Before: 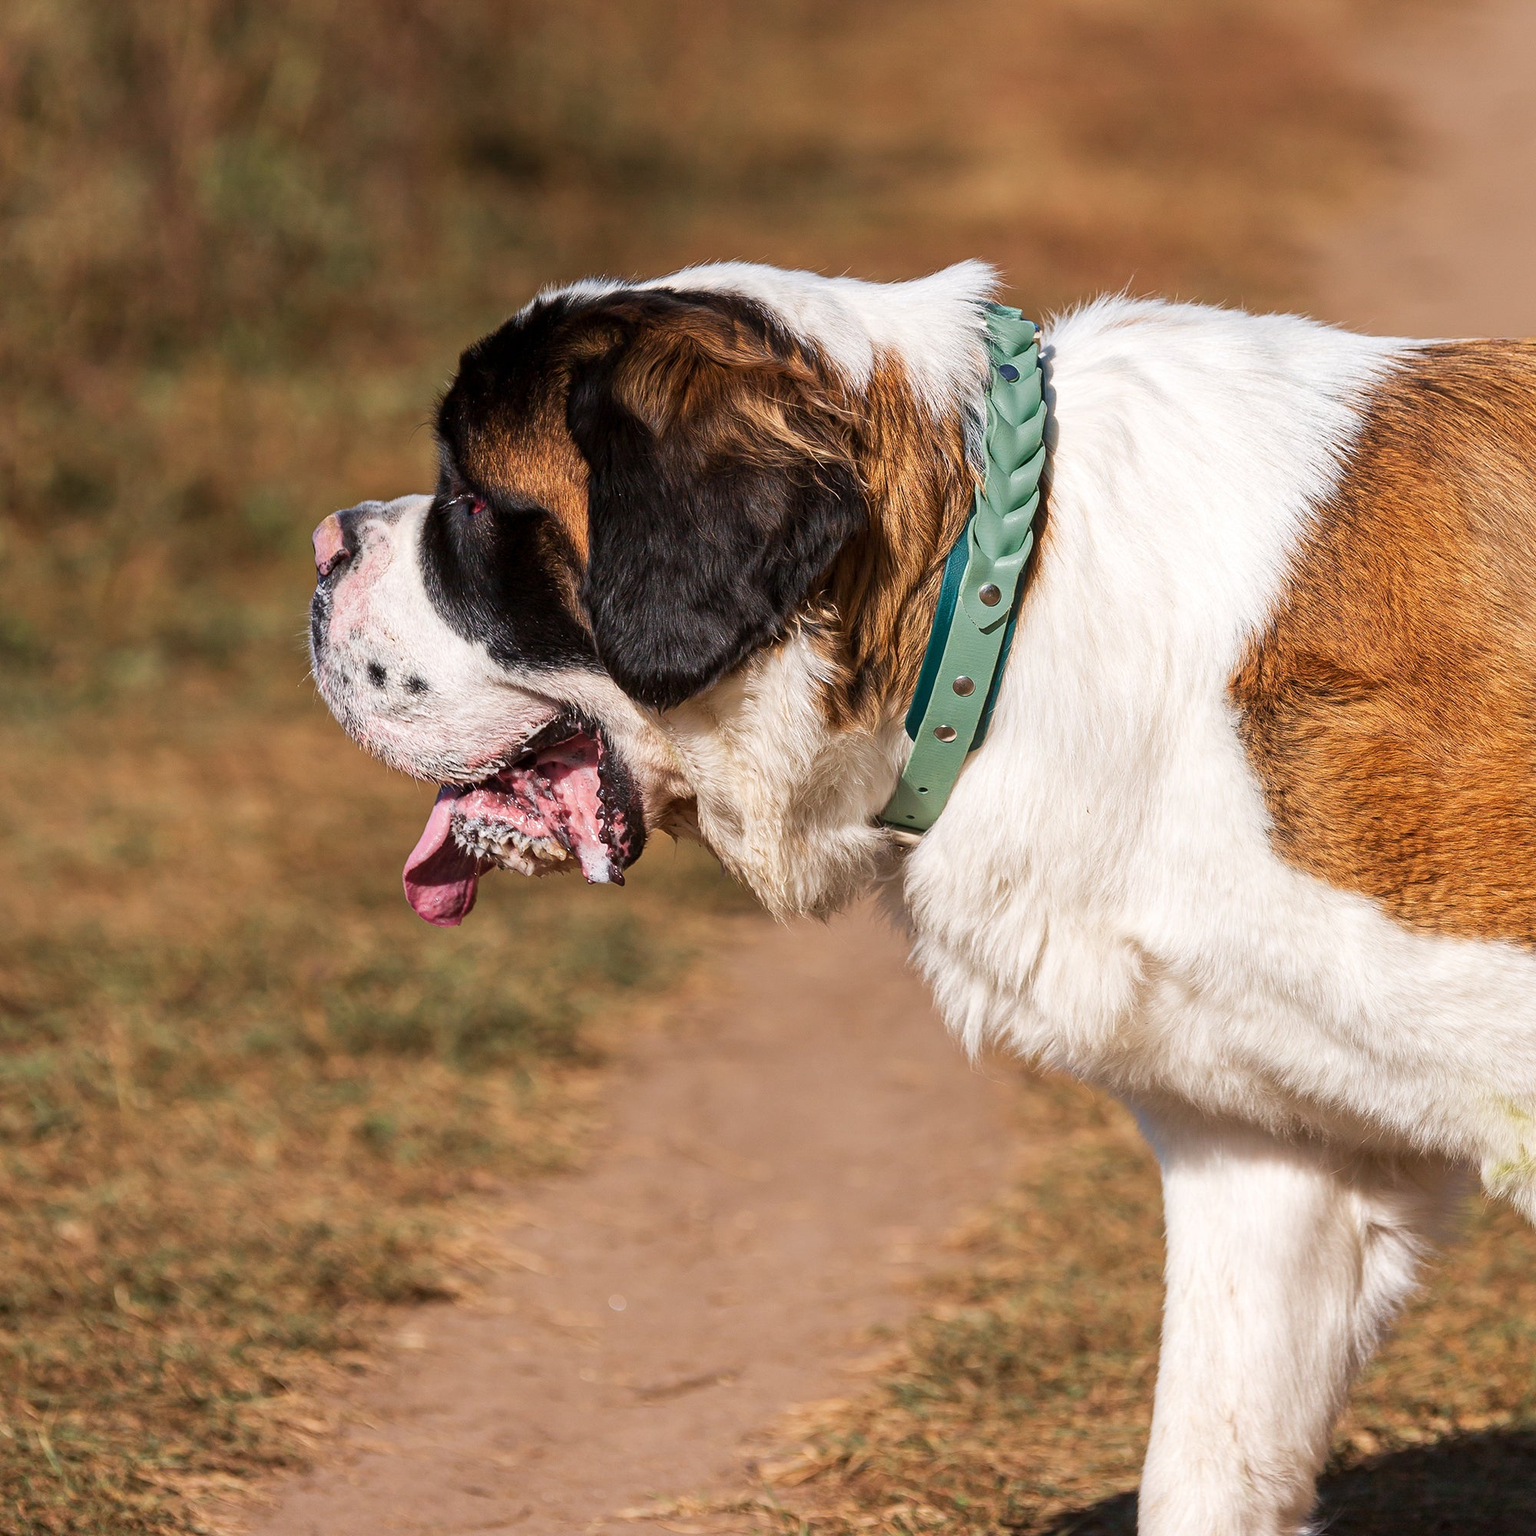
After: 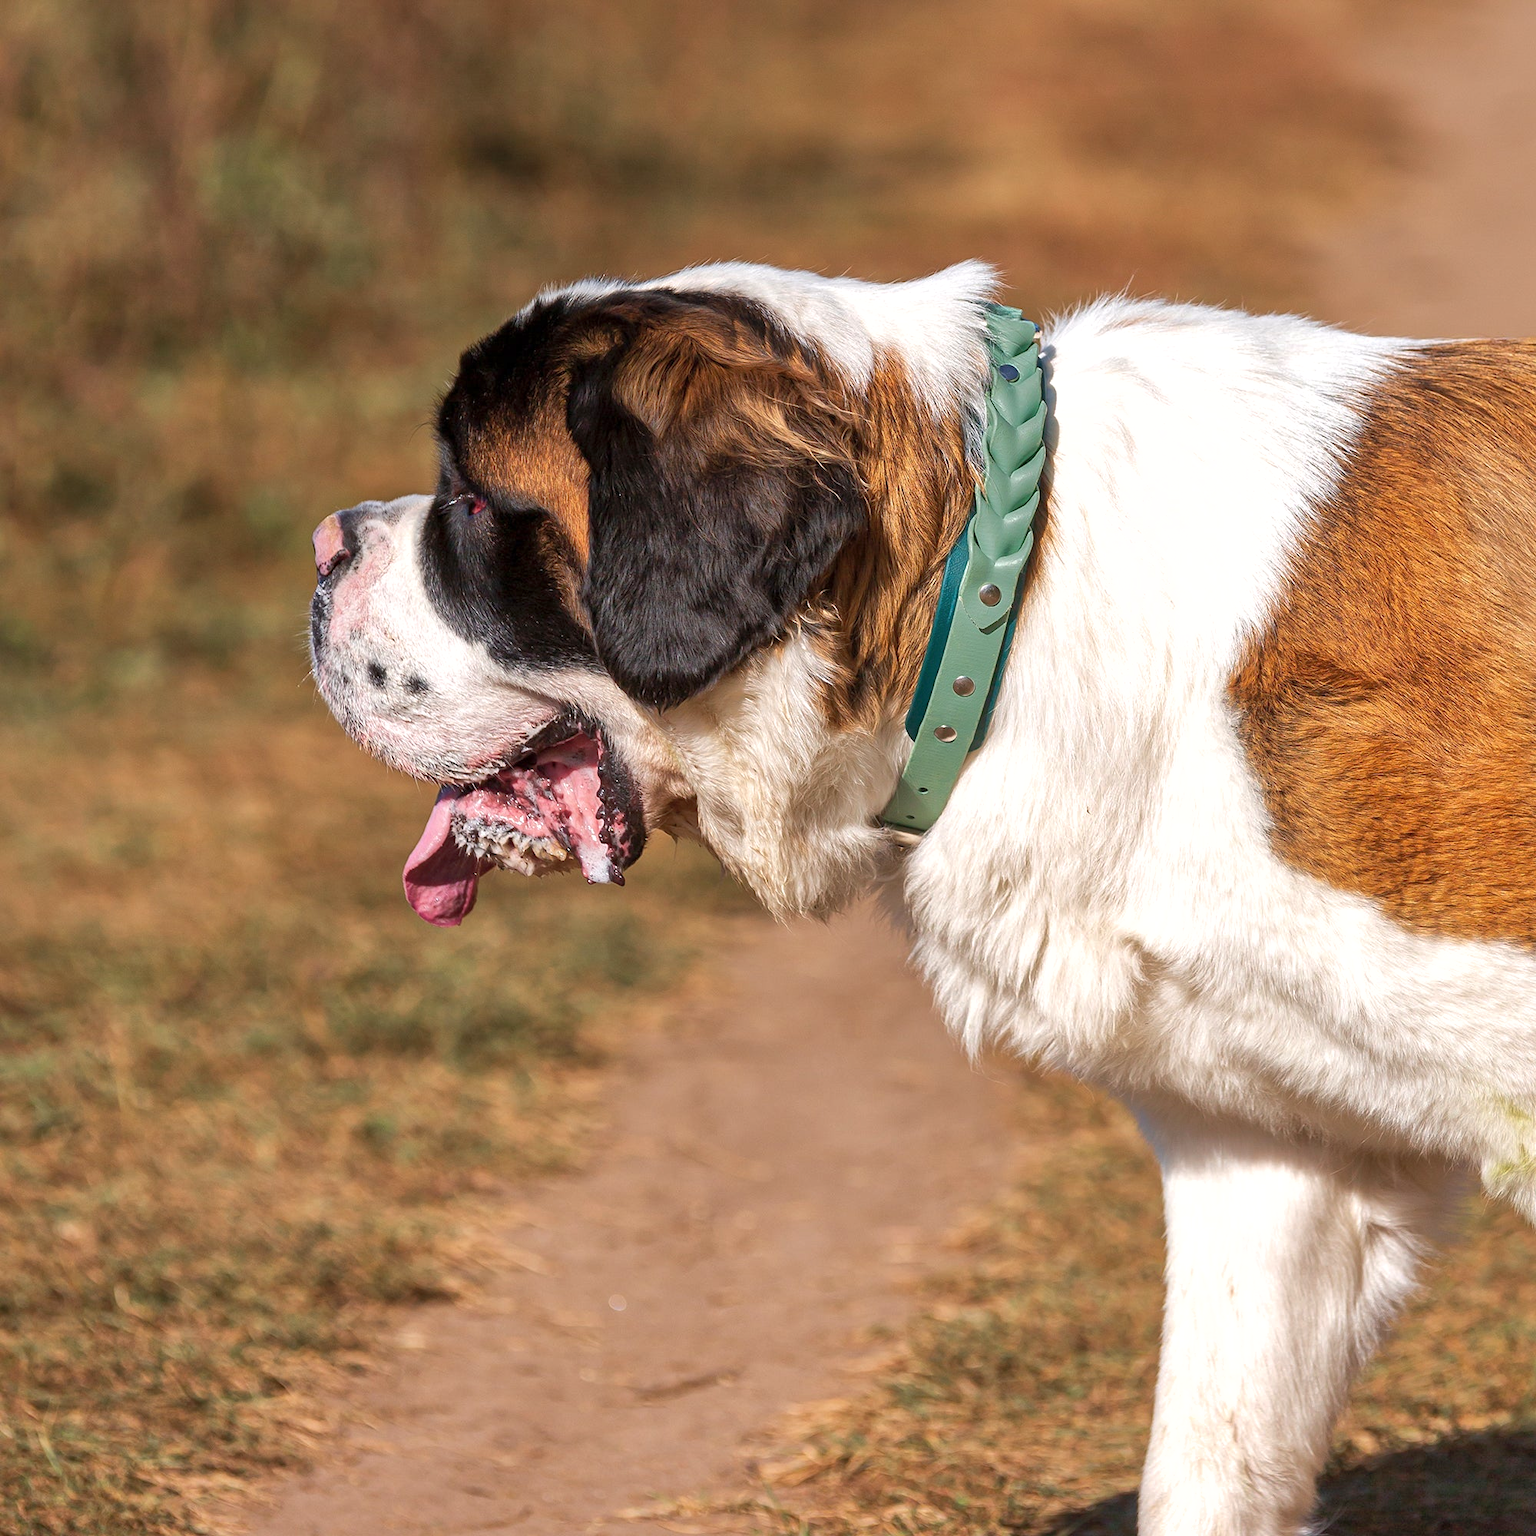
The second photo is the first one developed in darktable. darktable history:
exposure: exposure 0.226 EV, compensate highlight preservation false
shadows and highlights: on, module defaults
